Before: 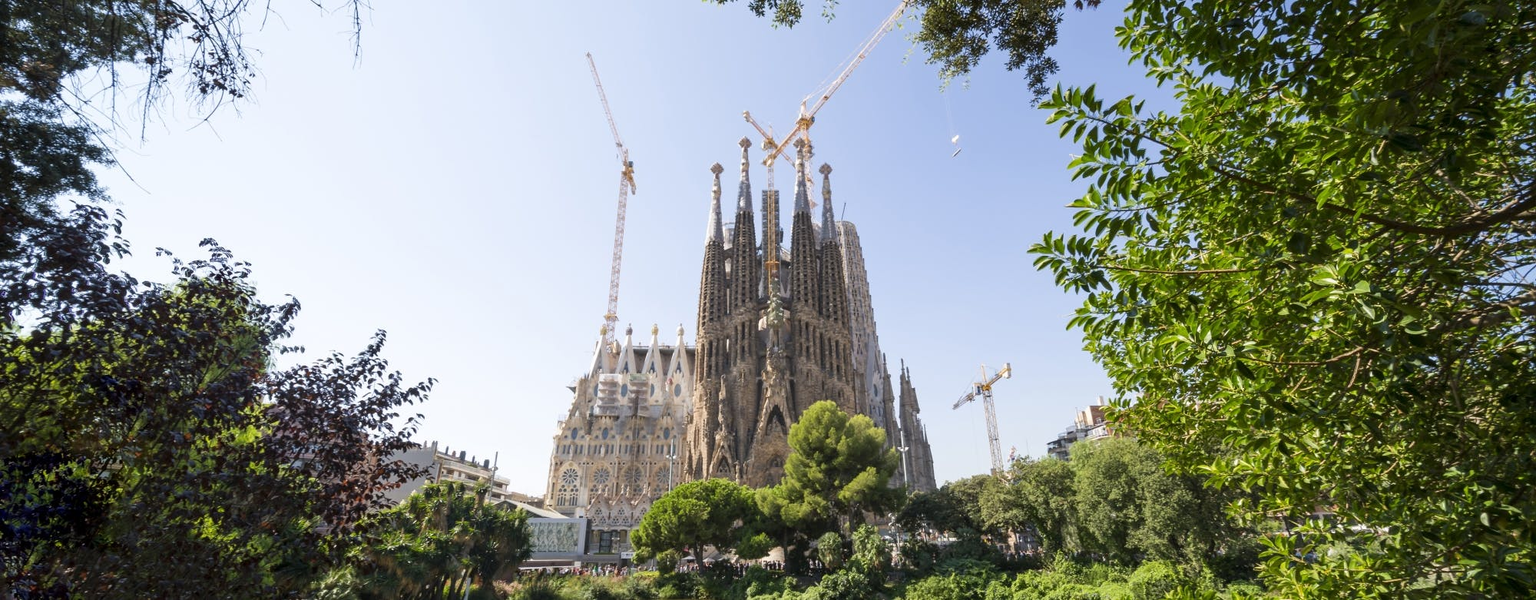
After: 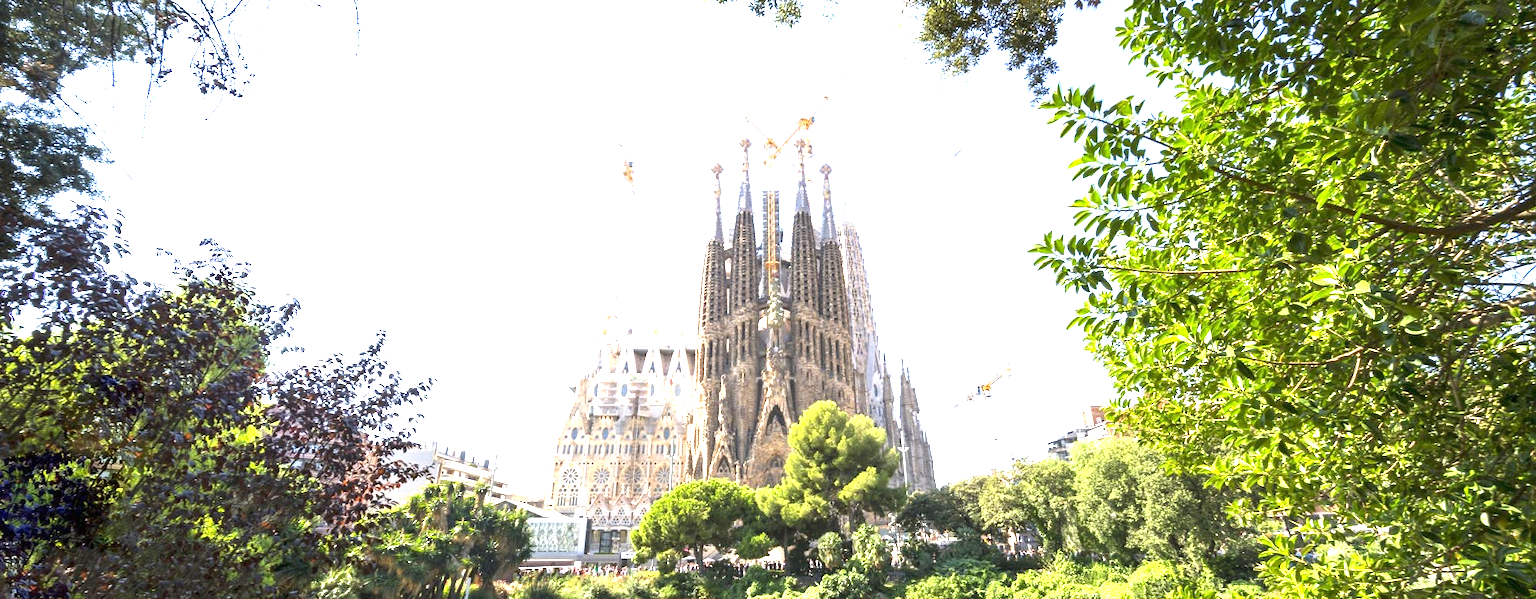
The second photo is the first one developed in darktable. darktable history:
exposure: black level correction 0, exposure 1.741 EV, compensate exposure bias true, compensate highlight preservation false
color zones: curves: ch1 [(0, 0.523) (0.143, 0.545) (0.286, 0.52) (0.429, 0.506) (0.571, 0.503) (0.714, 0.503) (0.857, 0.508) (1, 0.523)]
